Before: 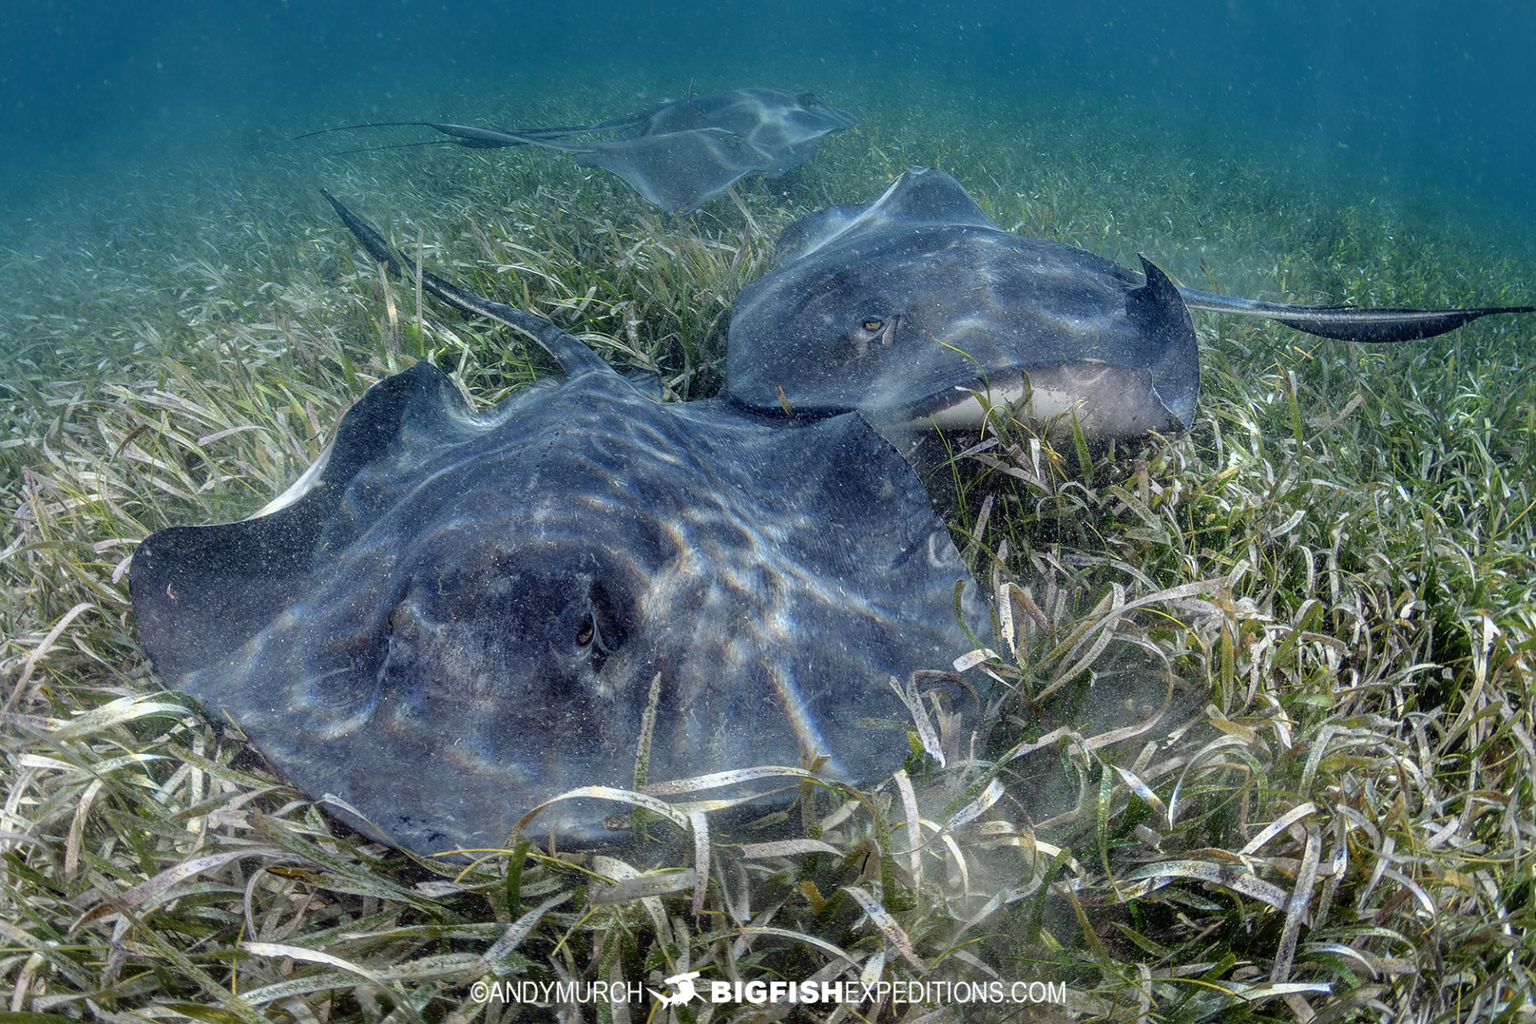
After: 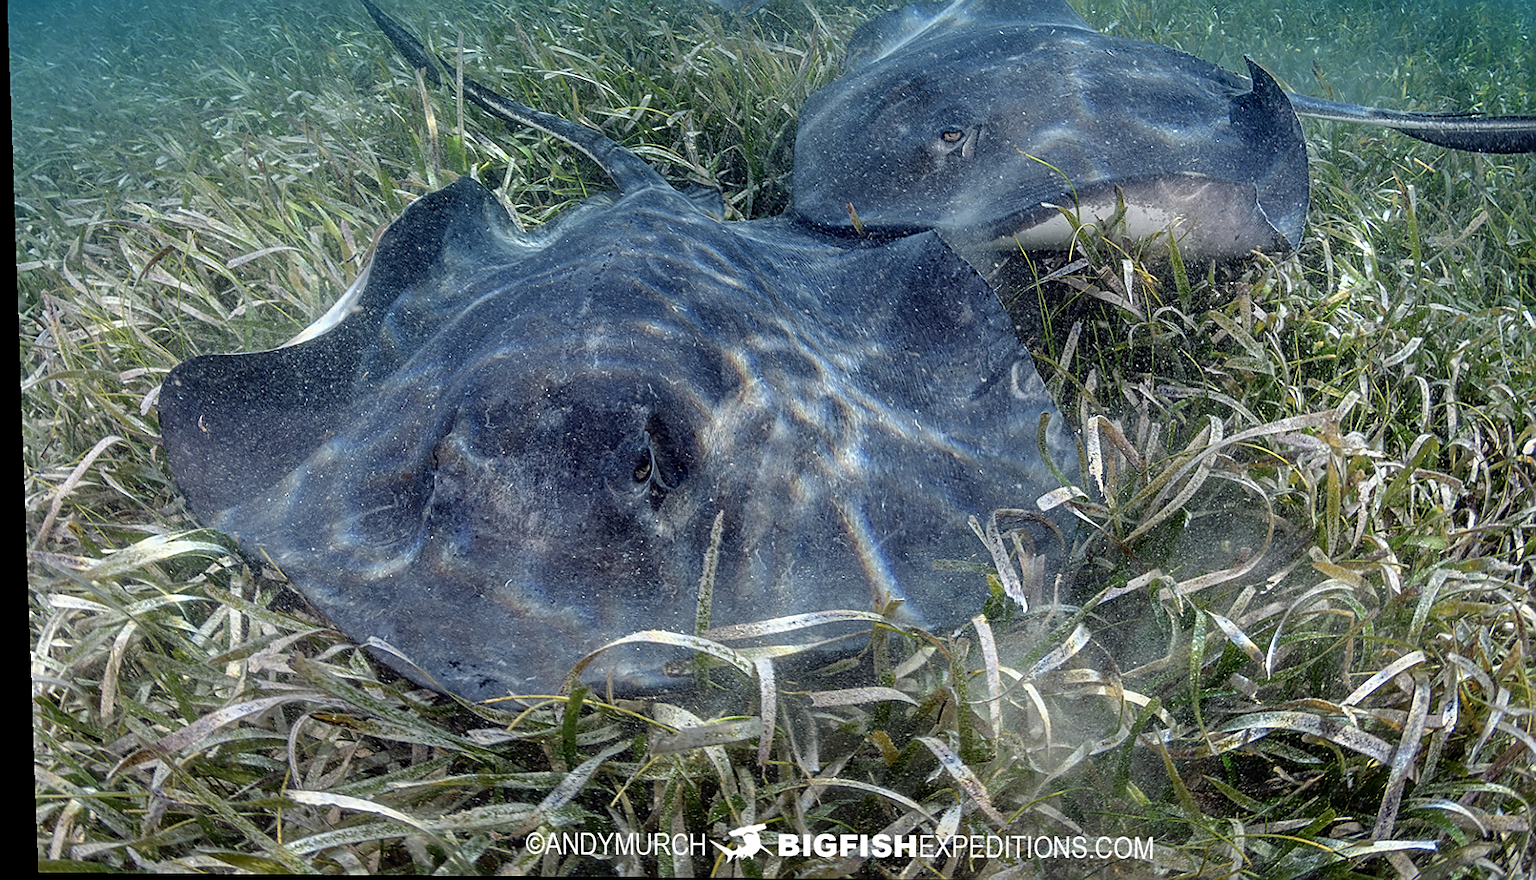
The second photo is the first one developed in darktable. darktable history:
crop: top 20.916%, right 9.437%, bottom 0.316%
sharpen: on, module defaults
rotate and perspective: lens shift (vertical) 0.048, lens shift (horizontal) -0.024, automatic cropping off
